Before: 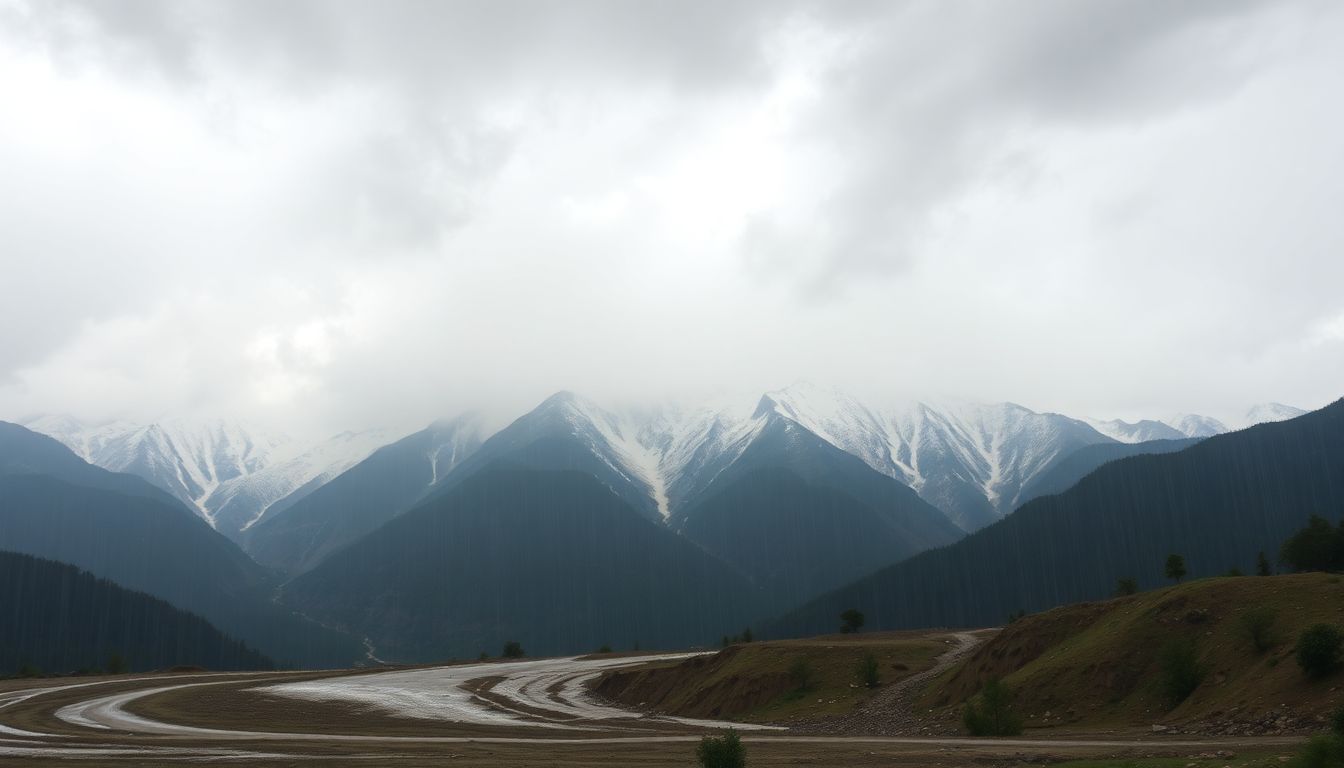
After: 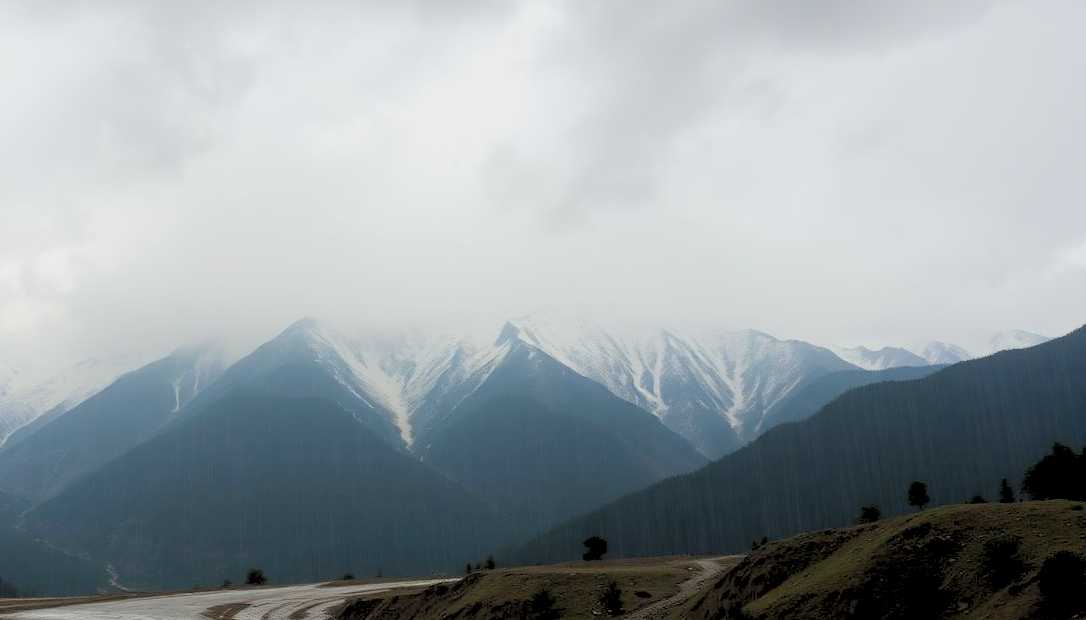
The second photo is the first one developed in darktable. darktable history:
crop: left 19.159%, top 9.58%, bottom 9.58%
rgb levels: preserve colors sum RGB, levels [[0.038, 0.433, 0.934], [0, 0.5, 1], [0, 0.5, 1]]
